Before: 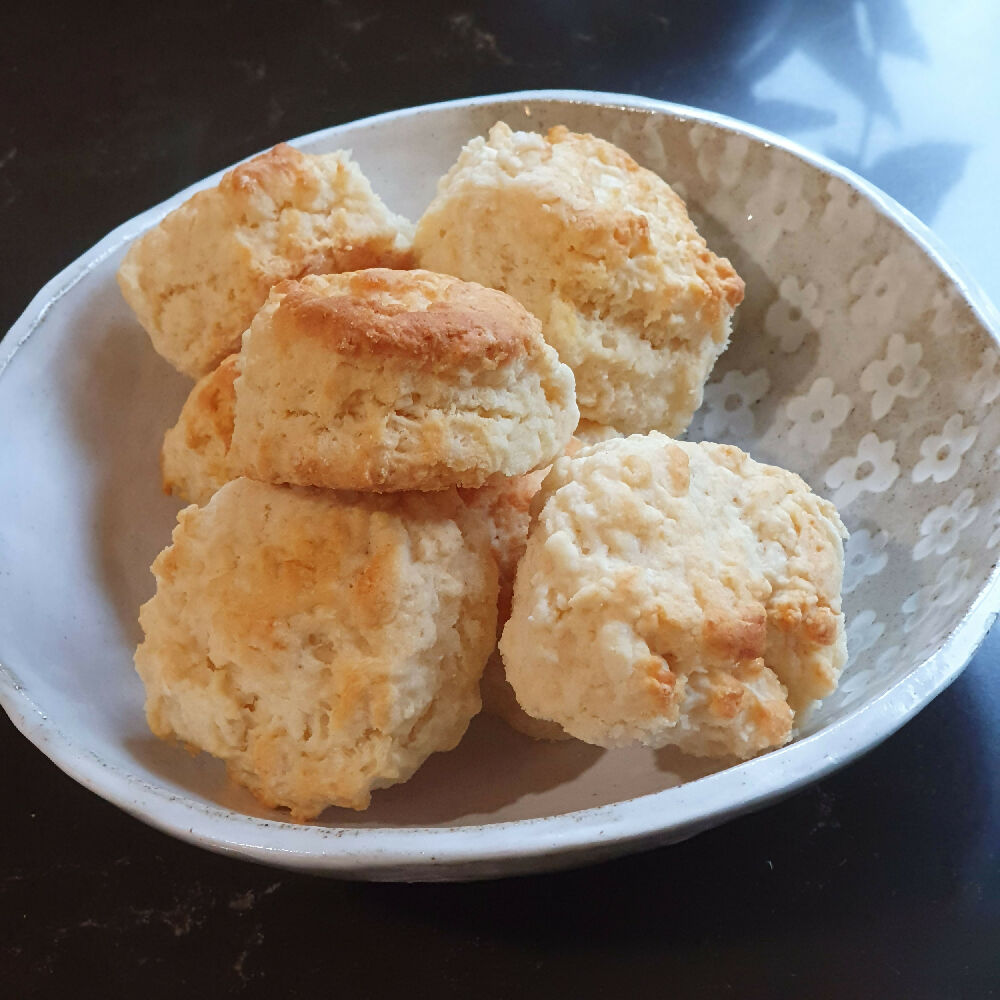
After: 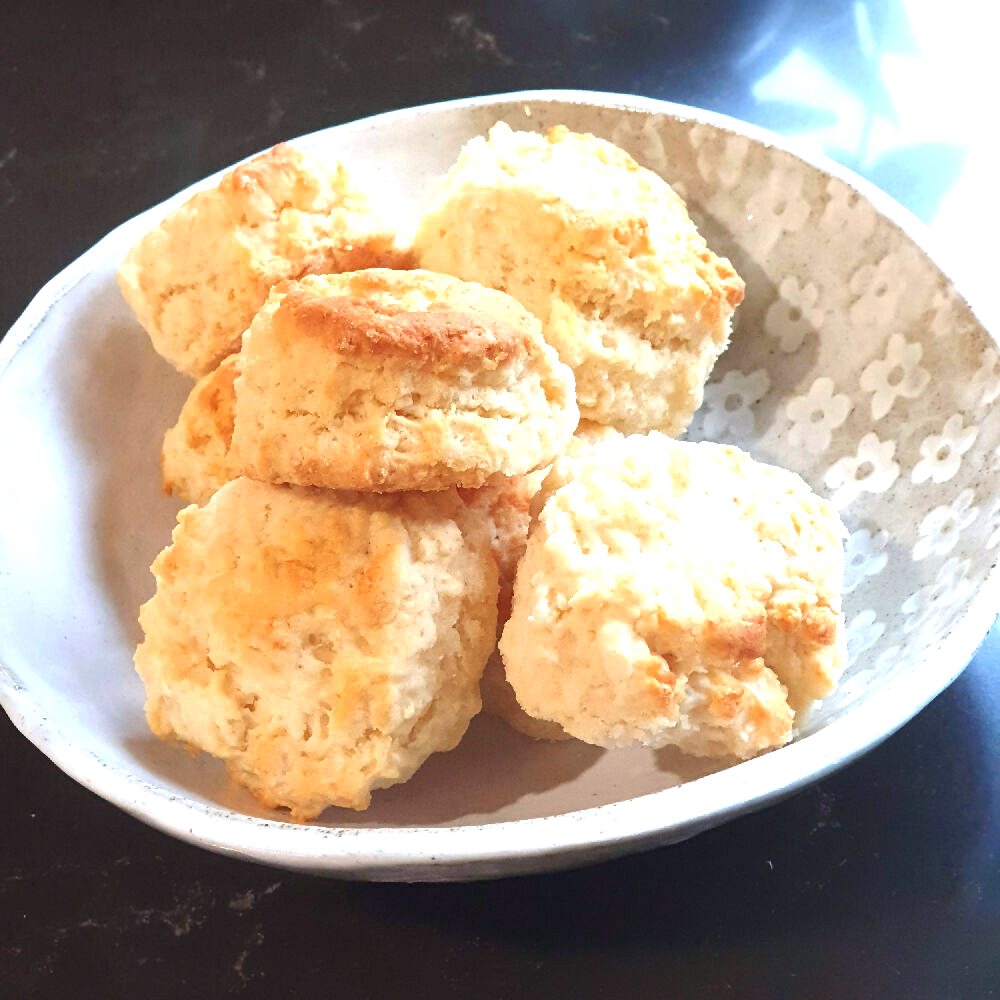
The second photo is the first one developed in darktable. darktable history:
exposure: black level correction 0, exposure 1.099 EV, compensate exposure bias true, compensate highlight preservation false
color correction: highlights a* 0.35, highlights b* 2.73, shadows a* -0.715, shadows b* -4.77
